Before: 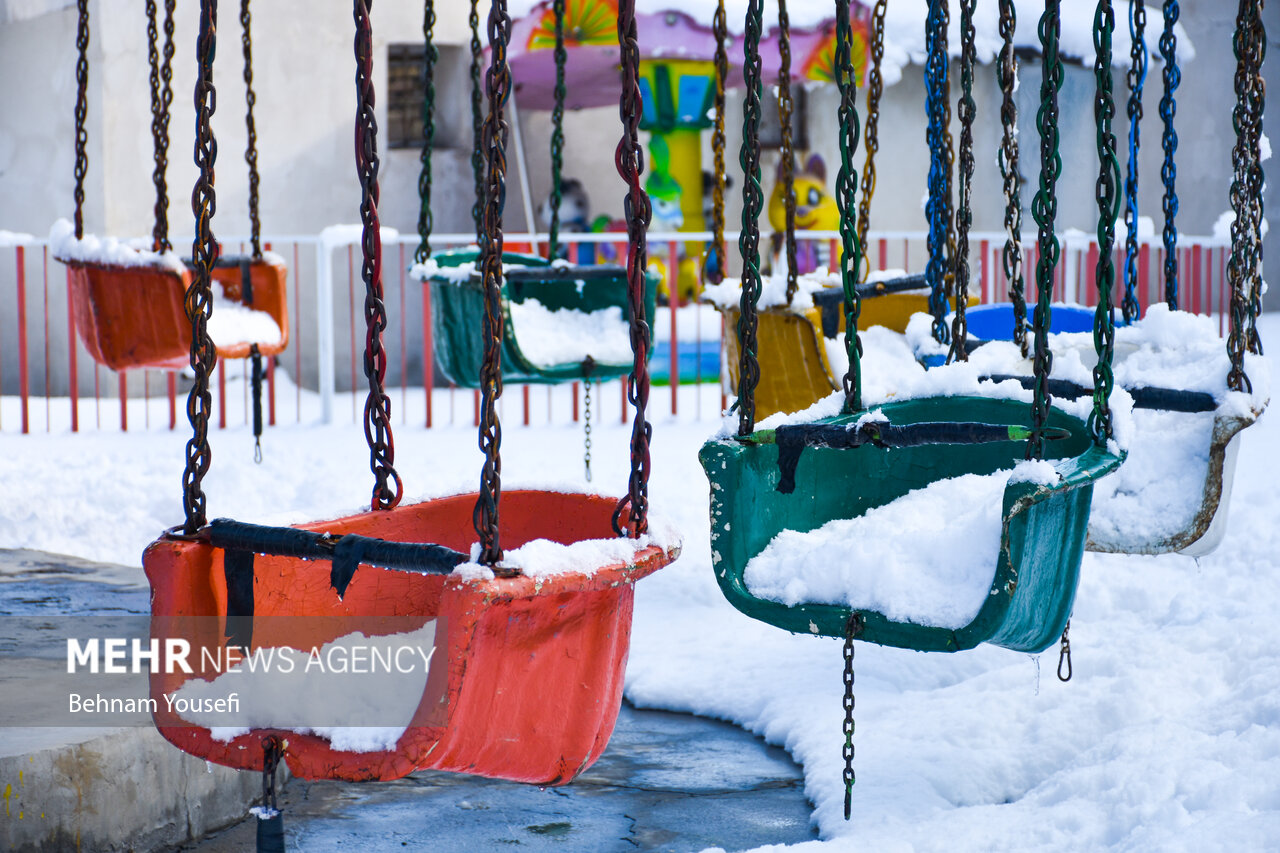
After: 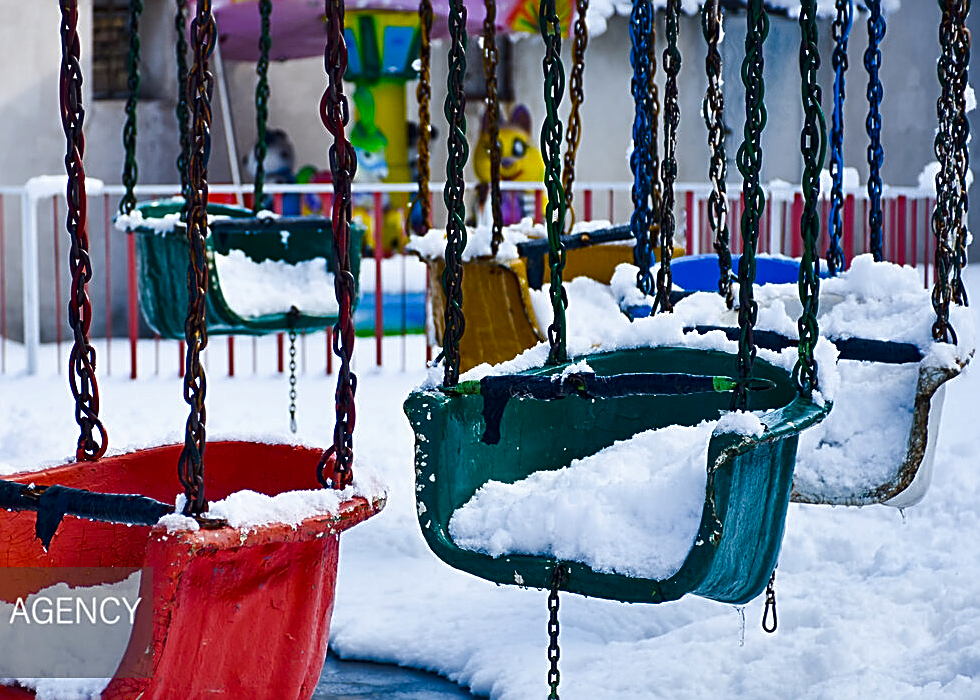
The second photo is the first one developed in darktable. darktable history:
crop: left 23.095%, top 5.827%, bottom 11.854%
sharpen: amount 1
contrast brightness saturation: brightness -0.2, saturation 0.08
